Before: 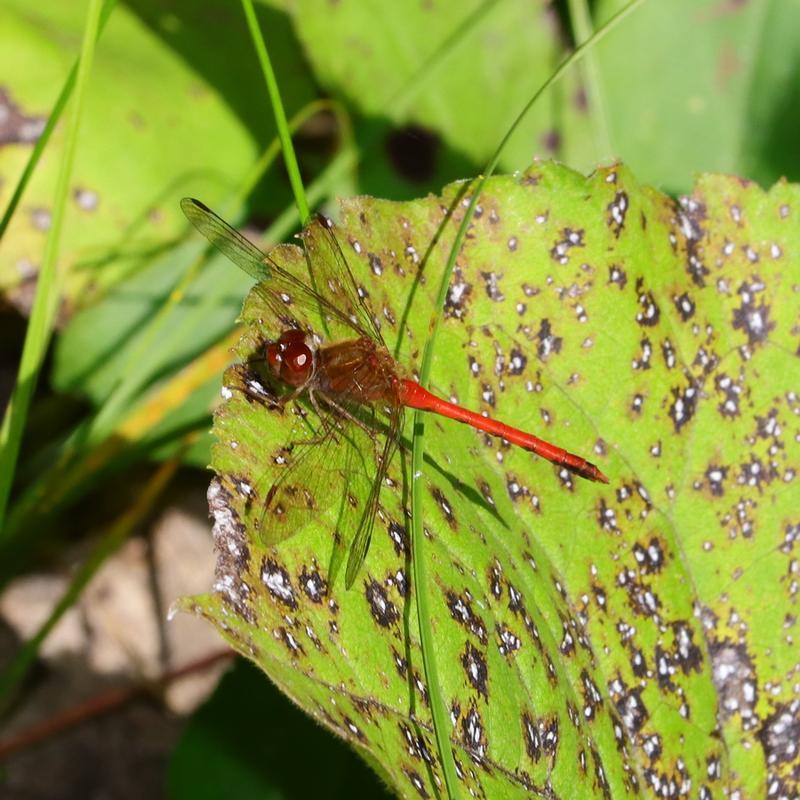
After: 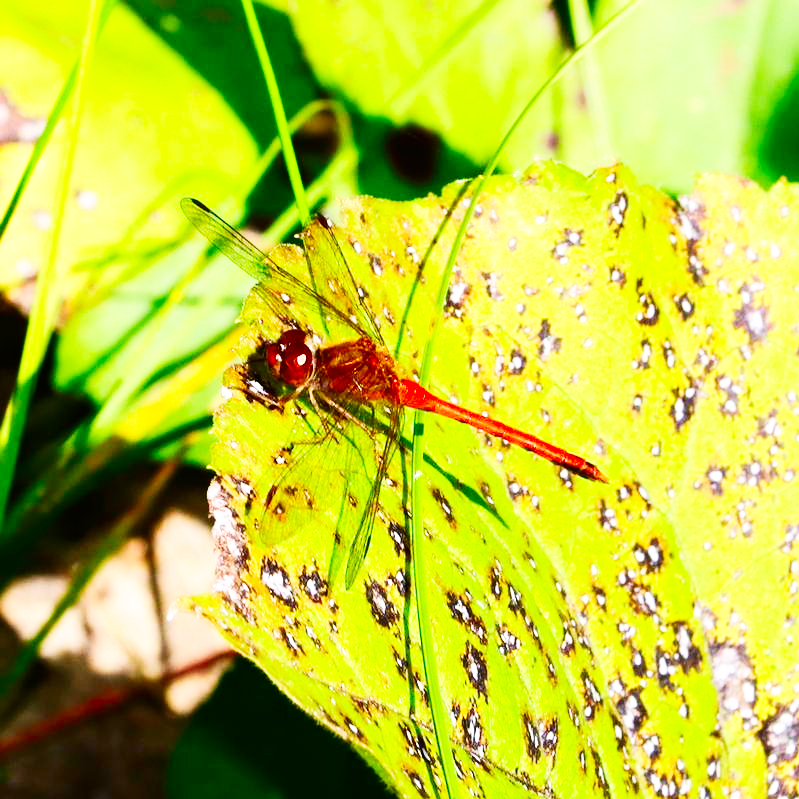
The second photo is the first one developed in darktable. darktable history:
contrast brightness saturation: contrast 0.163, saturation 0.326
base curve: curves: ch0 [(0, 0) (0.007, 0.004) (0.027, 0.03) (0.046, 0.07) (0.207, 0.54) (0.442, 0.872) (0.673, 0.972) (1, 1)], preserve colors none
crop: left 0.079%
